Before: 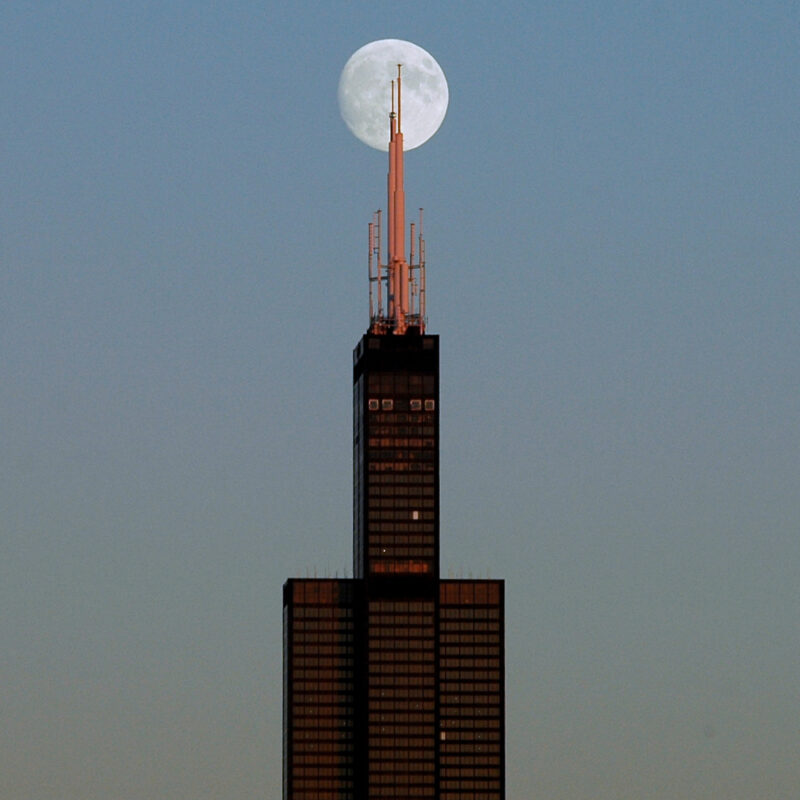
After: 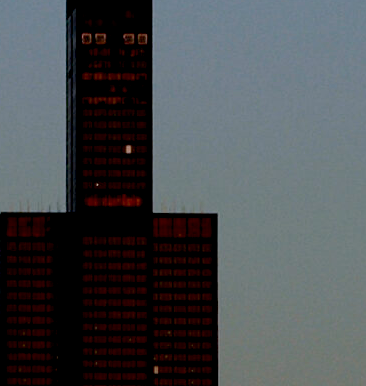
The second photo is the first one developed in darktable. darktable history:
crop: left 35.976%, top 45.819%, right 18.162%, bottom 5.807%
exposure: black level correction 0.016, exposure -0.009 EV, compensate highlight preservation false
